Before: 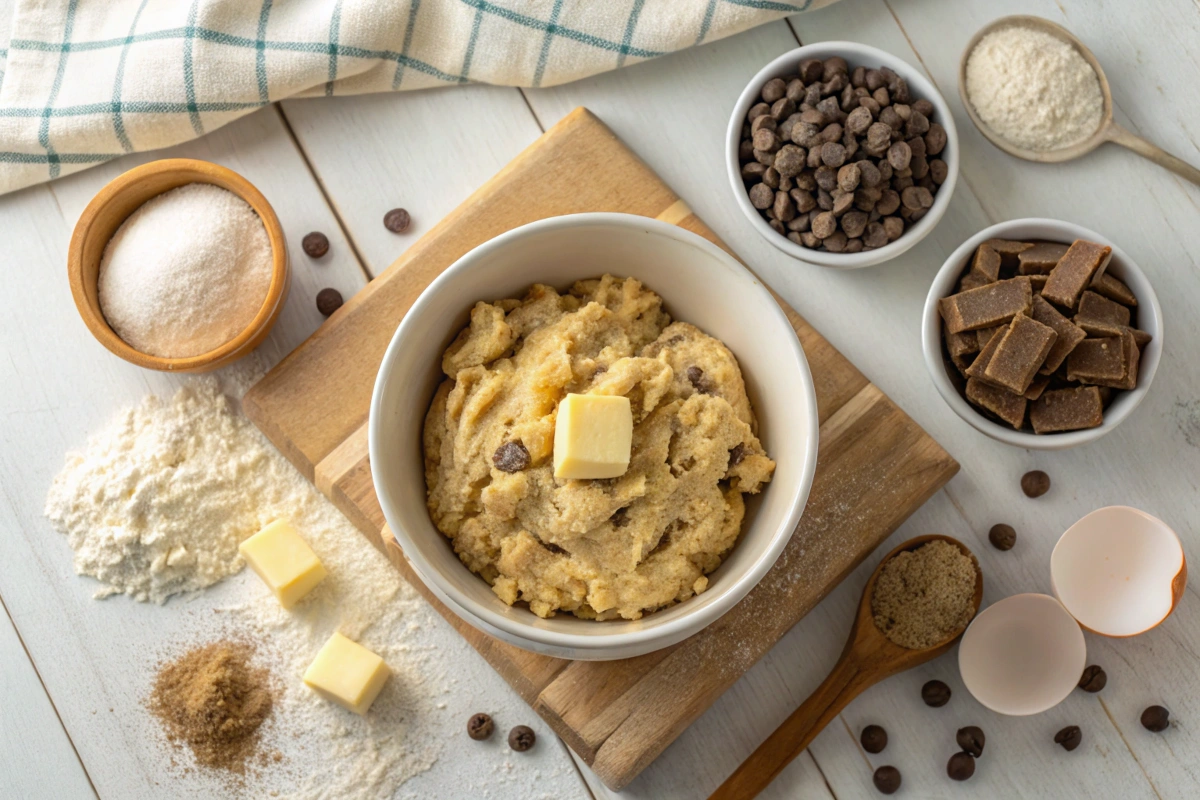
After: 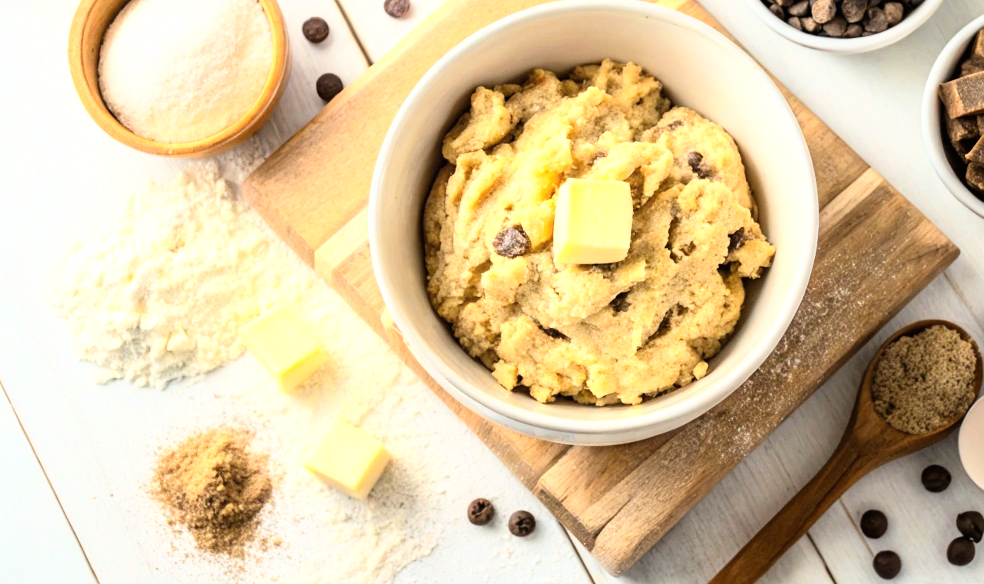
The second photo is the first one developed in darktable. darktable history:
crop: top 26.978%, right 17.987%
base curve: curves: ch0 [(0, 0) (0.007, 0.004) (0.027, 0.03) (0.046, 0.07) (0.207, 0.54) (0.442, 0.872) (0.673, 0.972) (1, 1)], preserve colors average RGB
